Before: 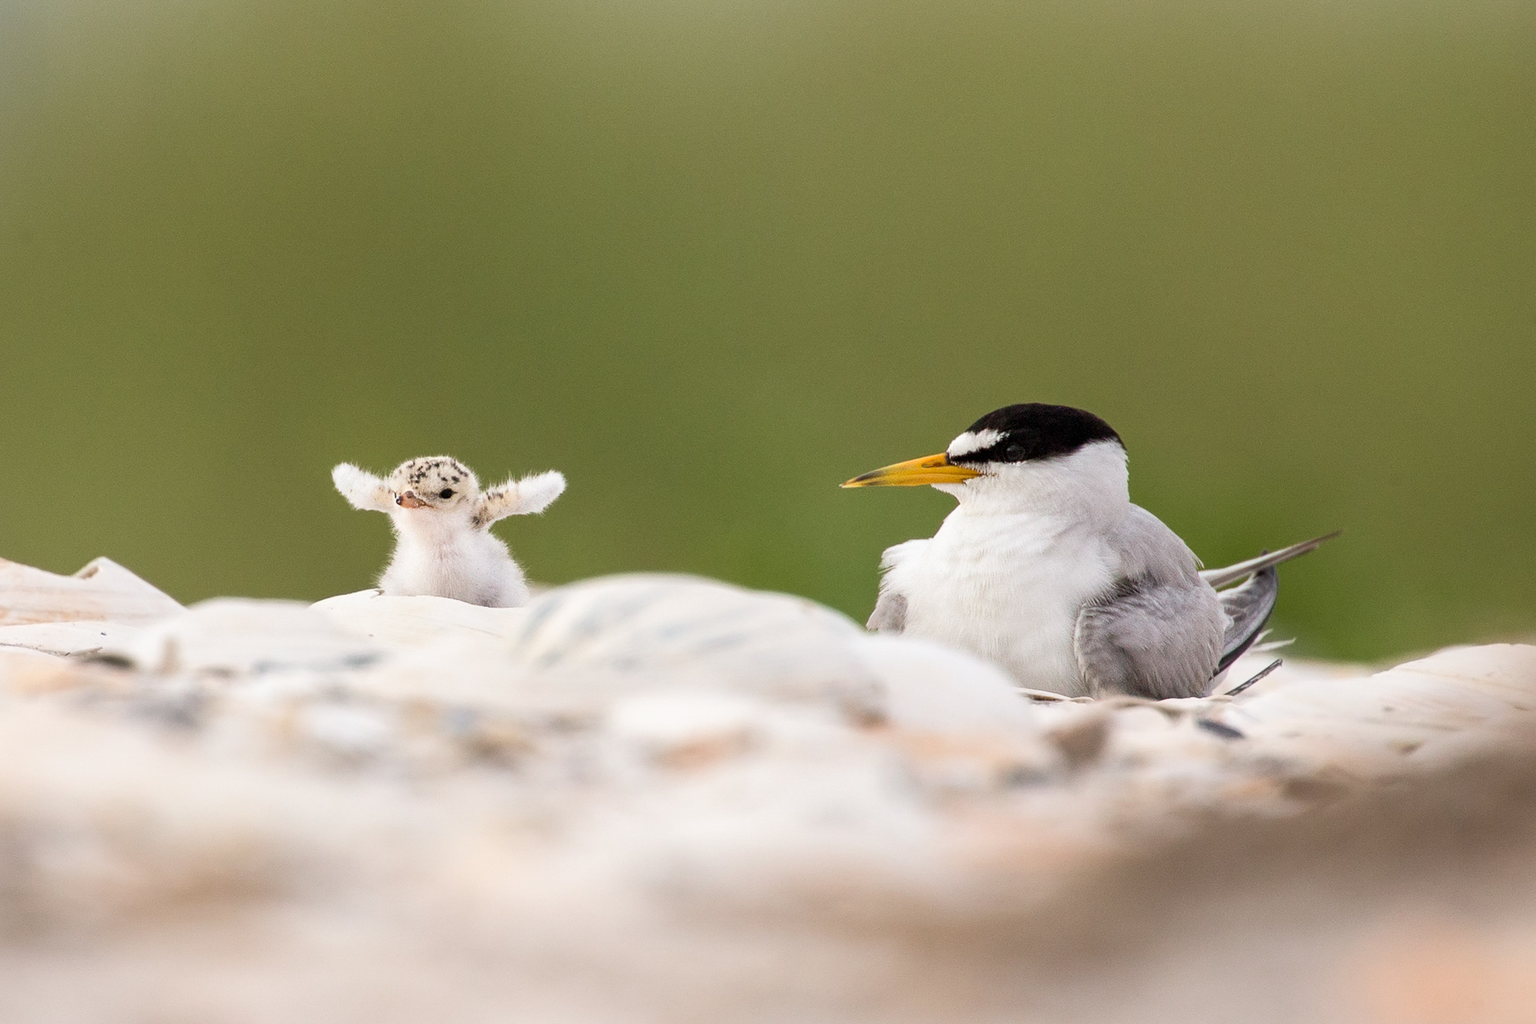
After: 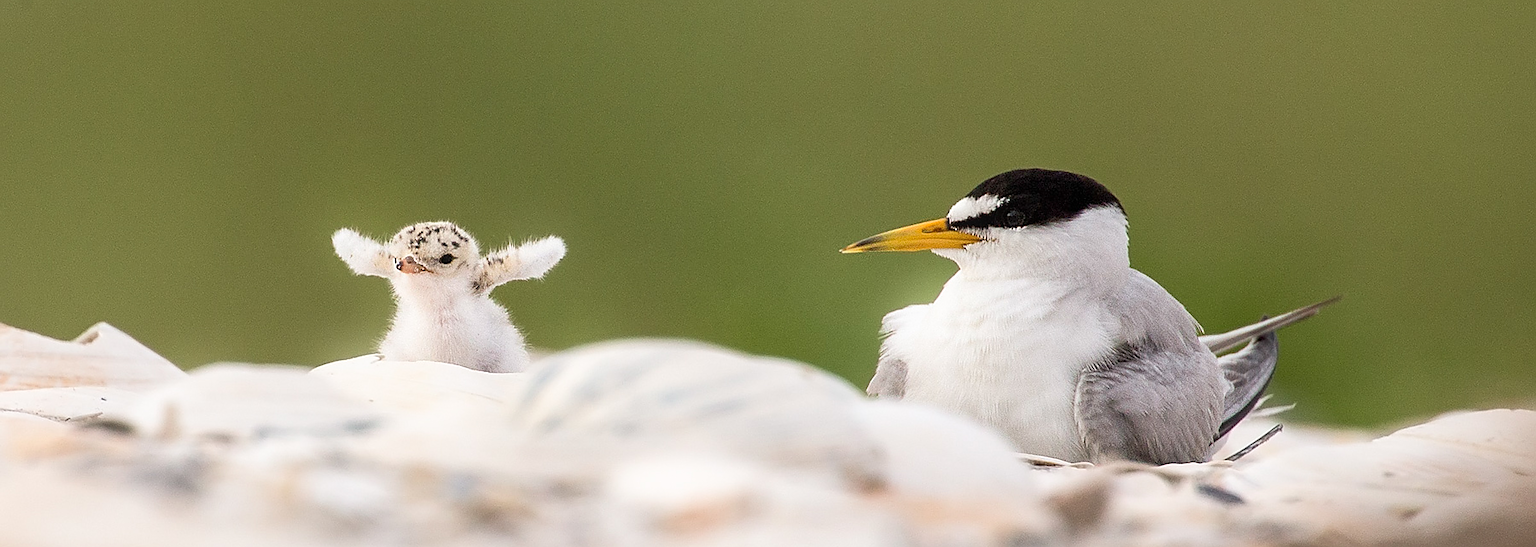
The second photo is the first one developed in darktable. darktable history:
bloom: size 9%, threshold 100%, strength 7%
crop and rotate: top 23.043%, bottom 23.437%
sharpen: radius 1.4, amount 1.25, threshold 0.7
